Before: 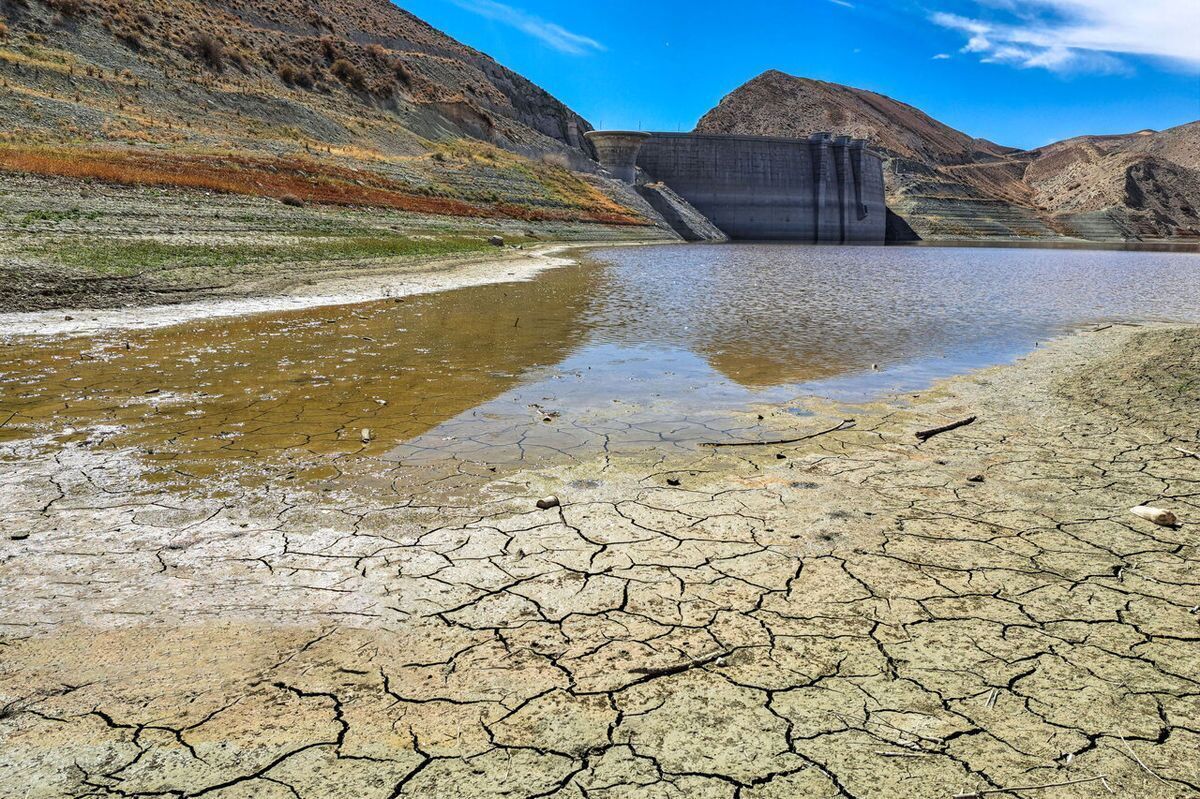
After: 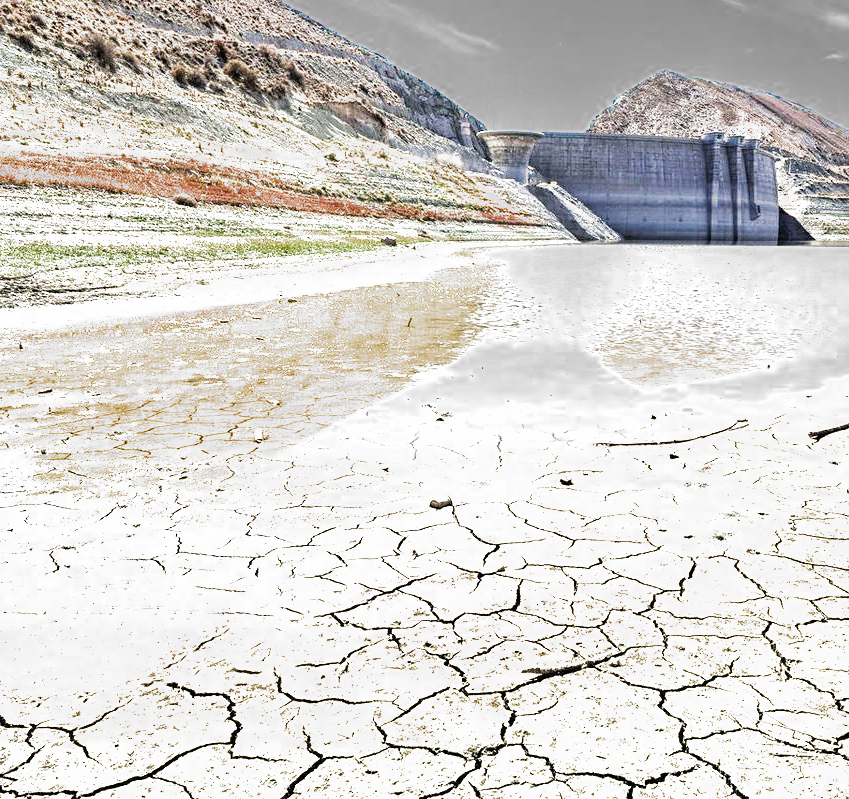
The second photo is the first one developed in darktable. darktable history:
filmic rgb: black relative exposure -8.2 EV, white relative exposure 2.2 EV, target white luminance 99.932%, hardness 7.11, latitude 74.88%, contrast 1.323, highlights saturation mix -2.16%, shadows ↔ highlights balance 29.85%, add noise in highlights 0.002, preserve chrominance max RGB, color science v3 (2019), use custom middle-gray values true, contrast in highlights soft
crop and rotate: left 8.987%, right 20.255%
exposure: black level correction 0, exposure 1.908 EV, compensate highlight preservation false
